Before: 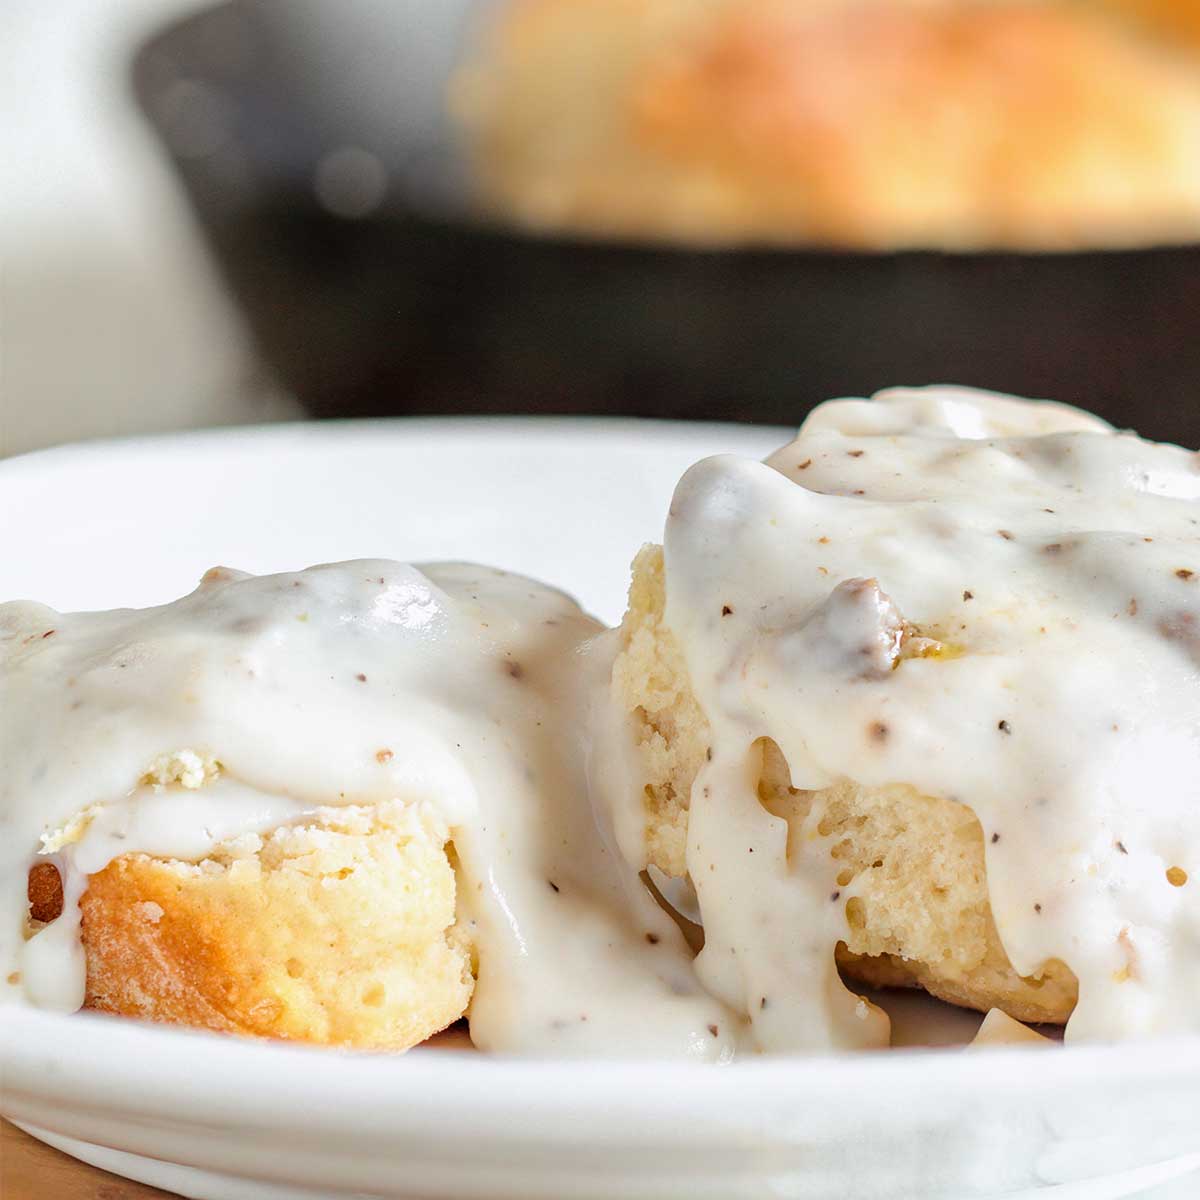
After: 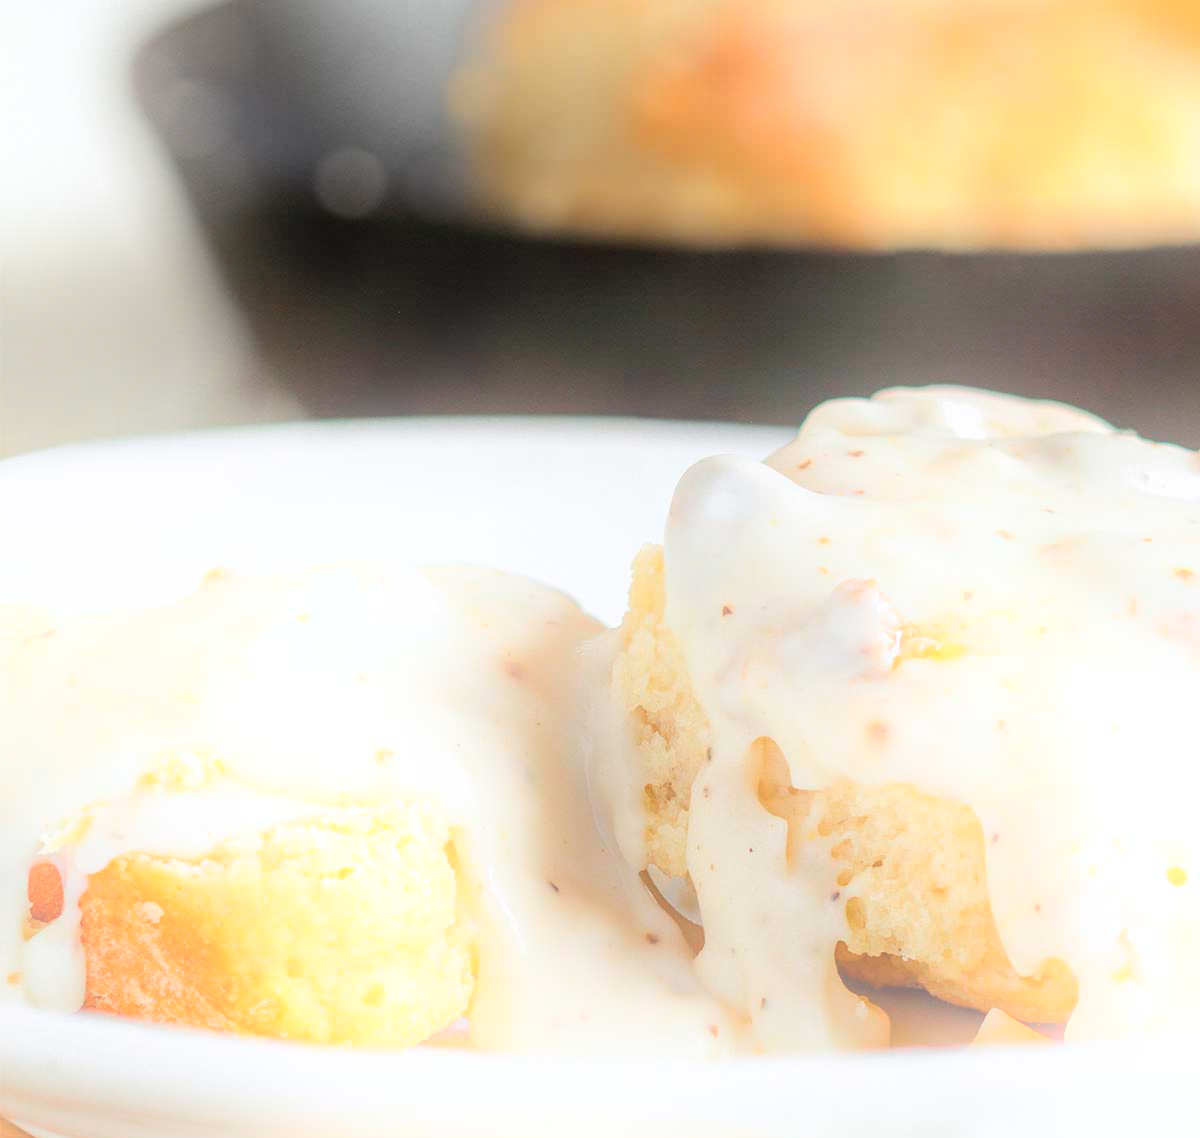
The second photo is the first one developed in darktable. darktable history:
bloom: on, module defaults
crop and rotate: top 0%, bottom 5.097%
